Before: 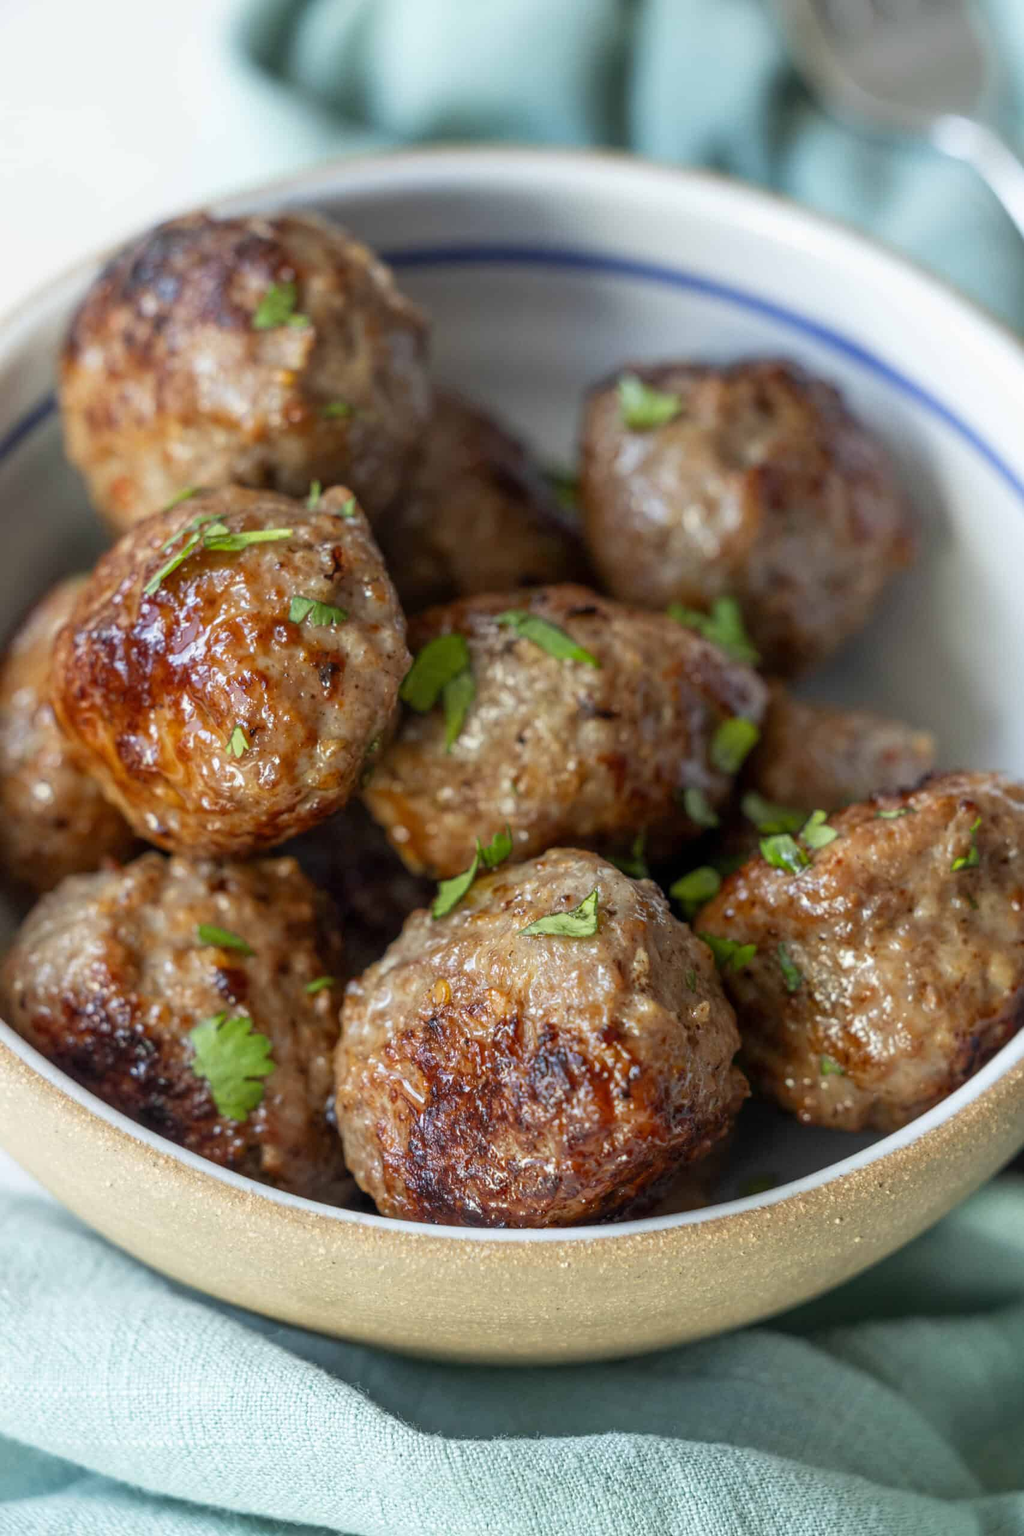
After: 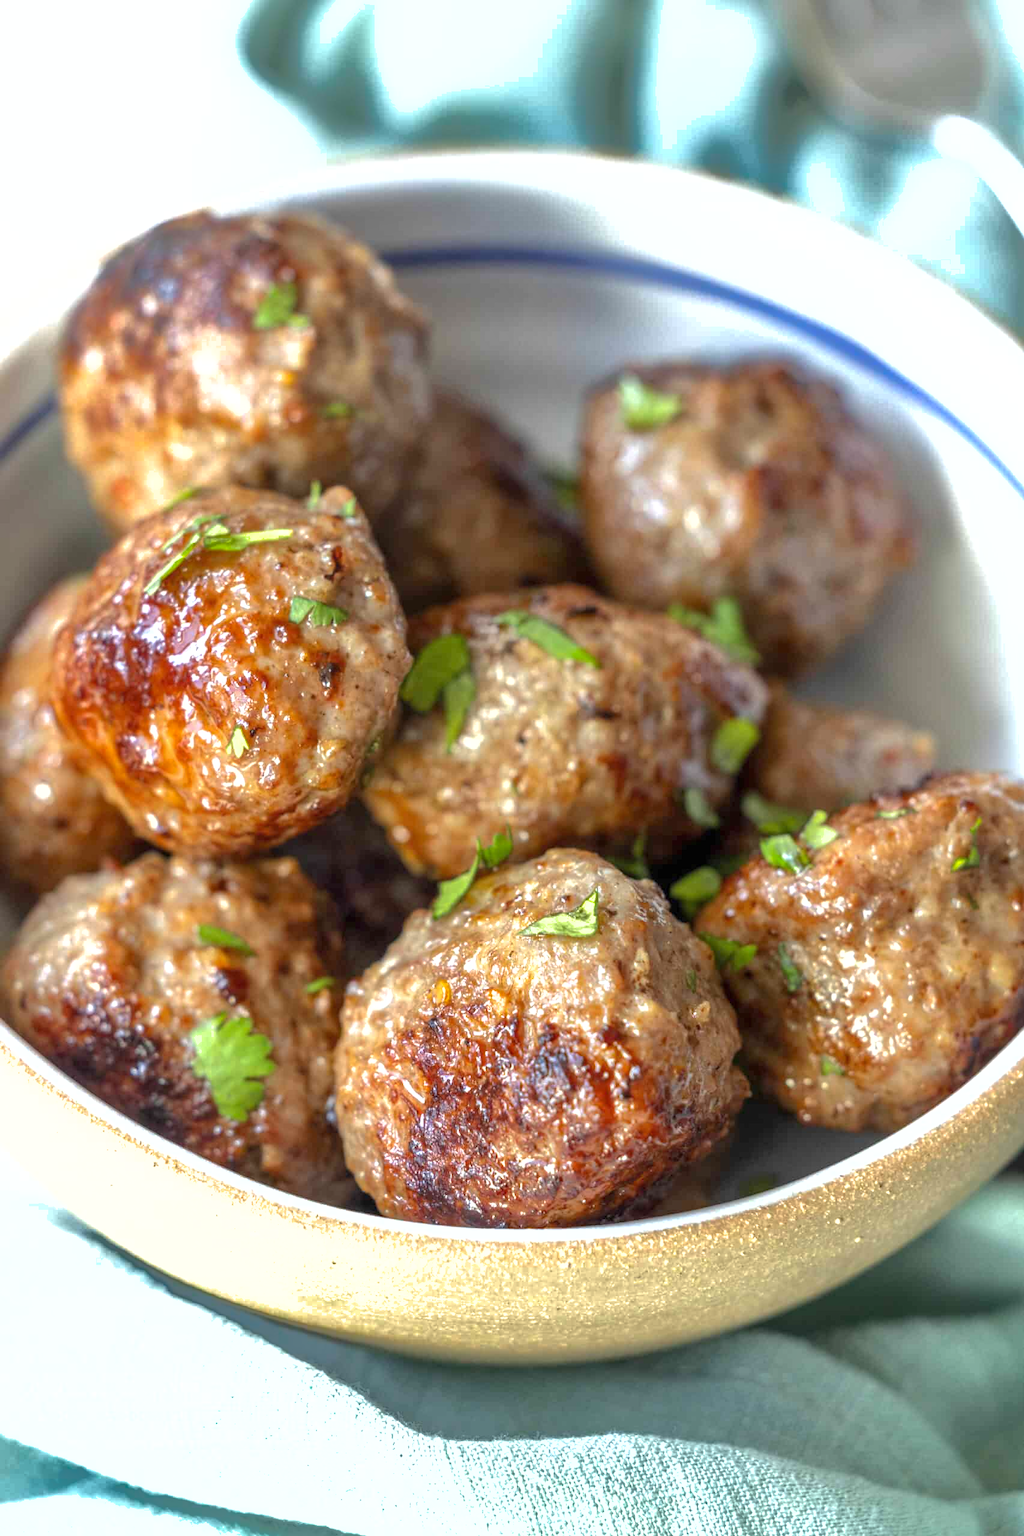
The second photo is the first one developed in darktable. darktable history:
exposure: exposure 0.943 EV, compensate highlight preservation false
shadows and highlights: shadows 39.6, highlights -60.02
